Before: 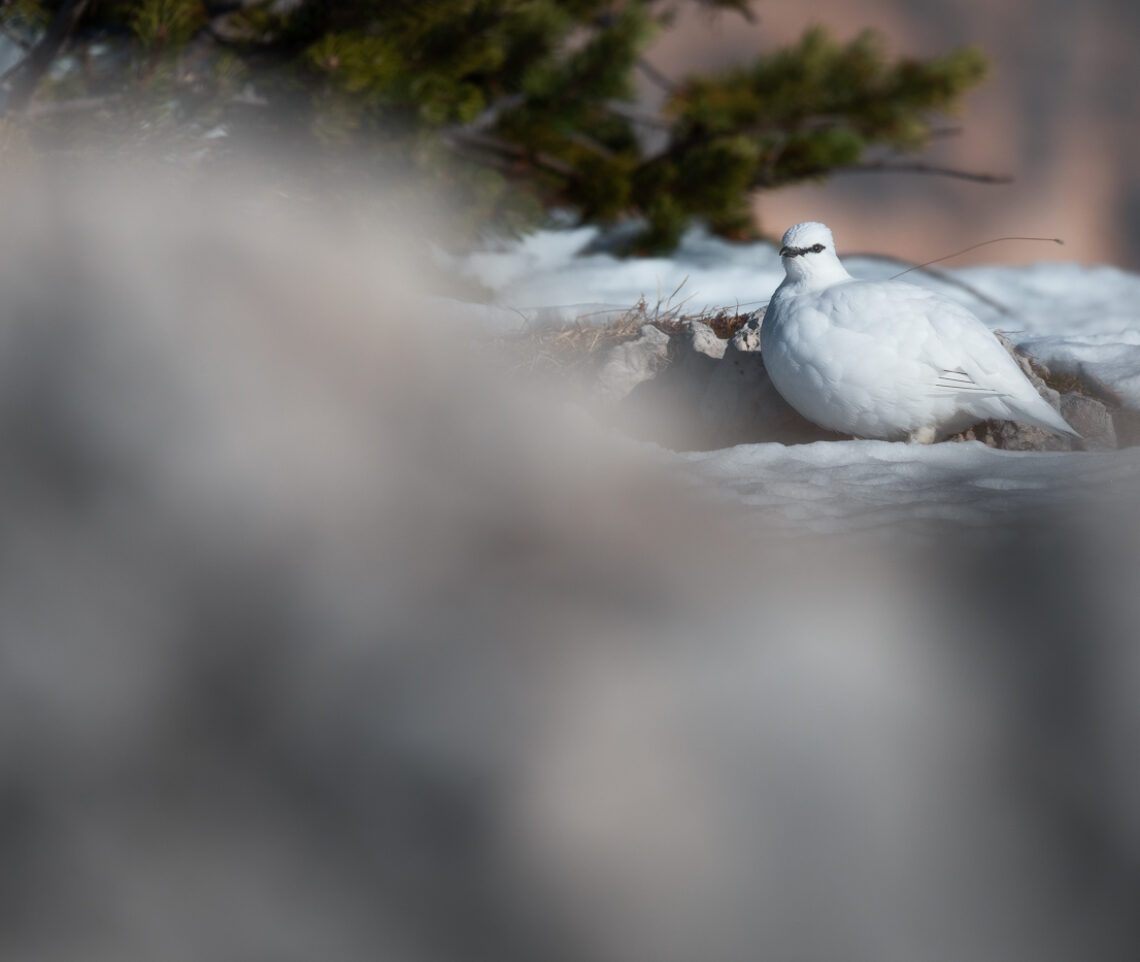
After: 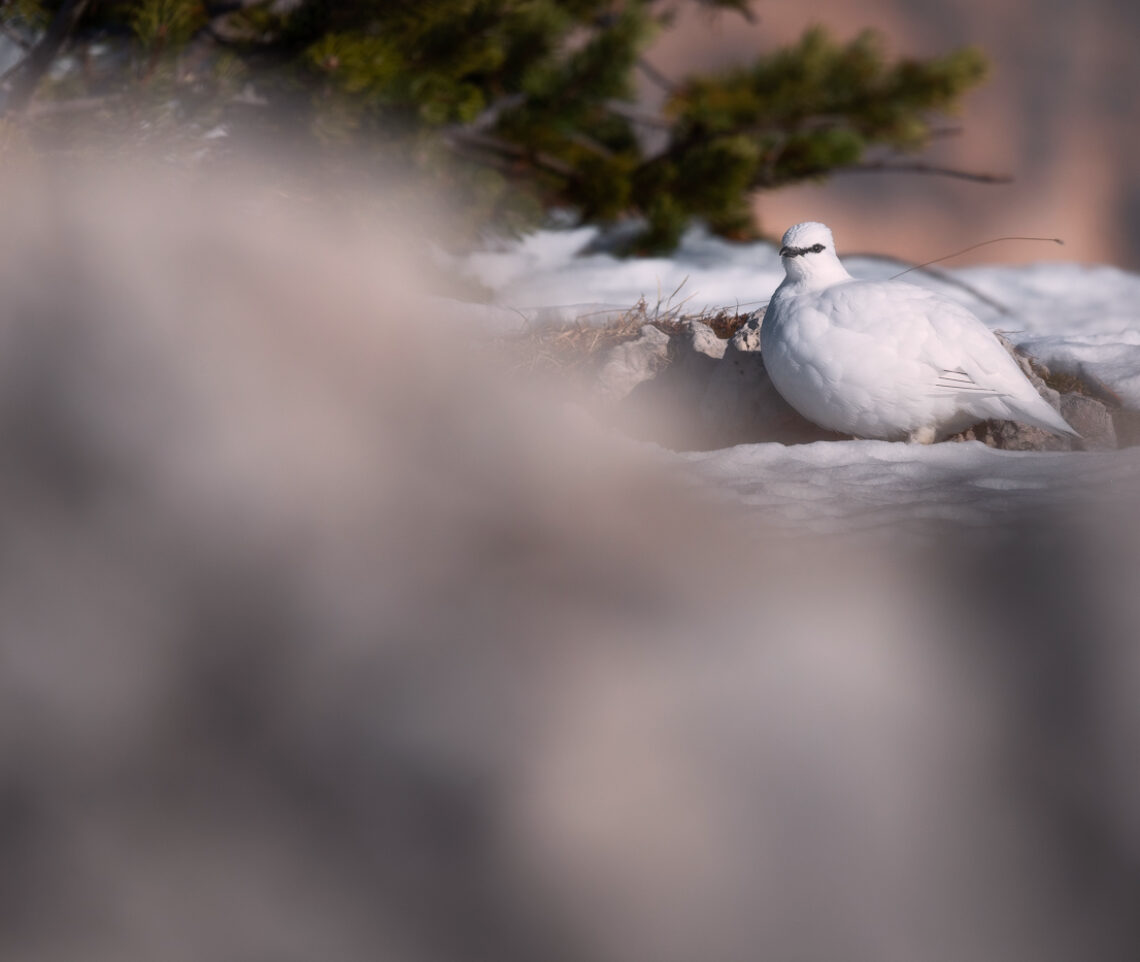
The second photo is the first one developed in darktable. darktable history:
color calibration: output R [1.063, -0.012, -0.003, 0], output B [-0.079, 0.047, 1, 0], illuminant same as pipeline (D50), adaptation XYZ, x 0.346, y 0.358, temperature 5012.25 K
